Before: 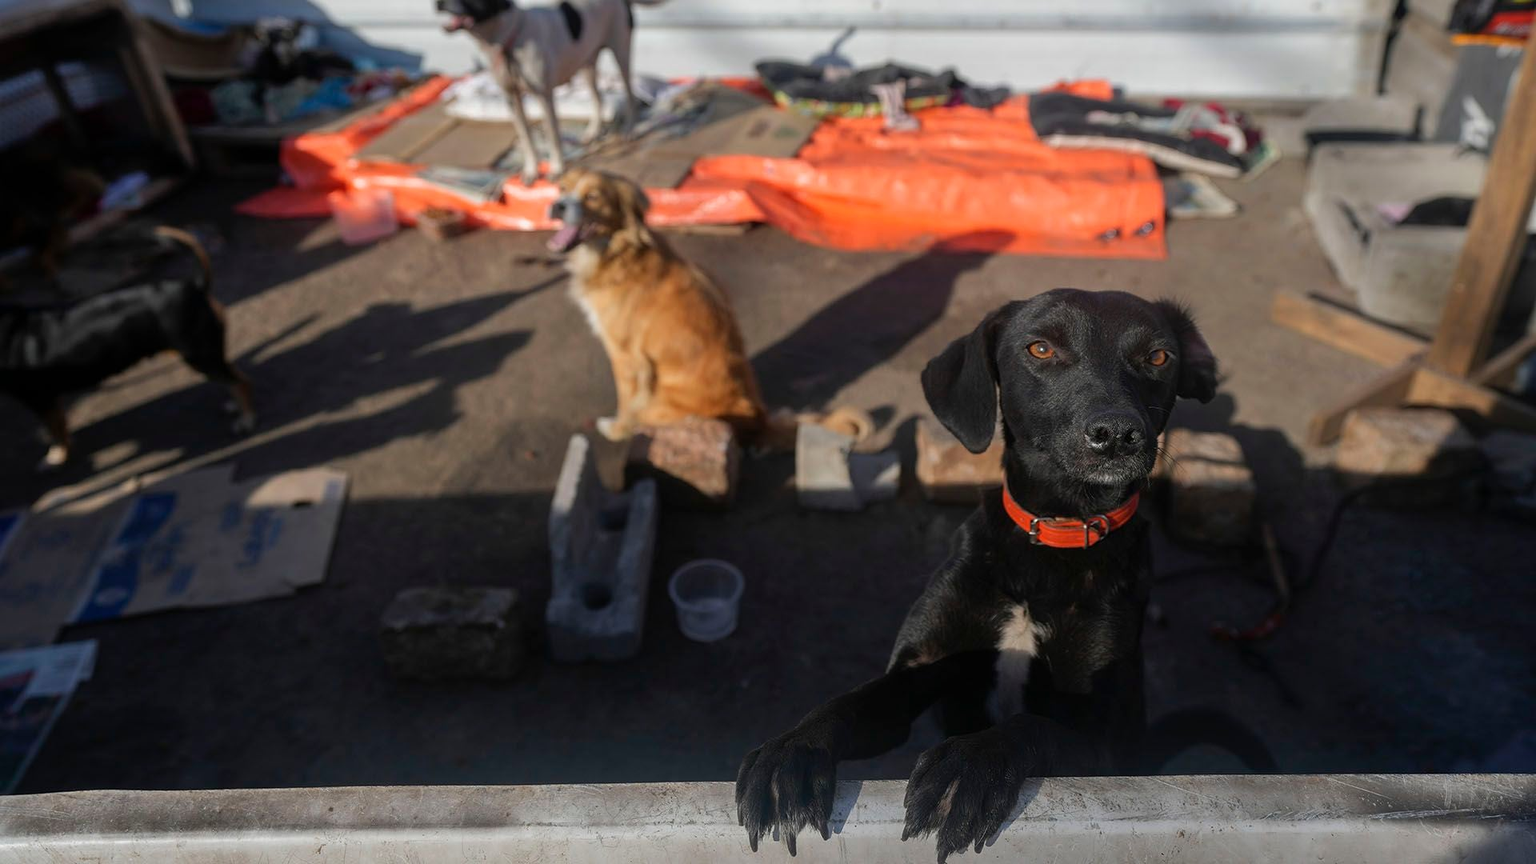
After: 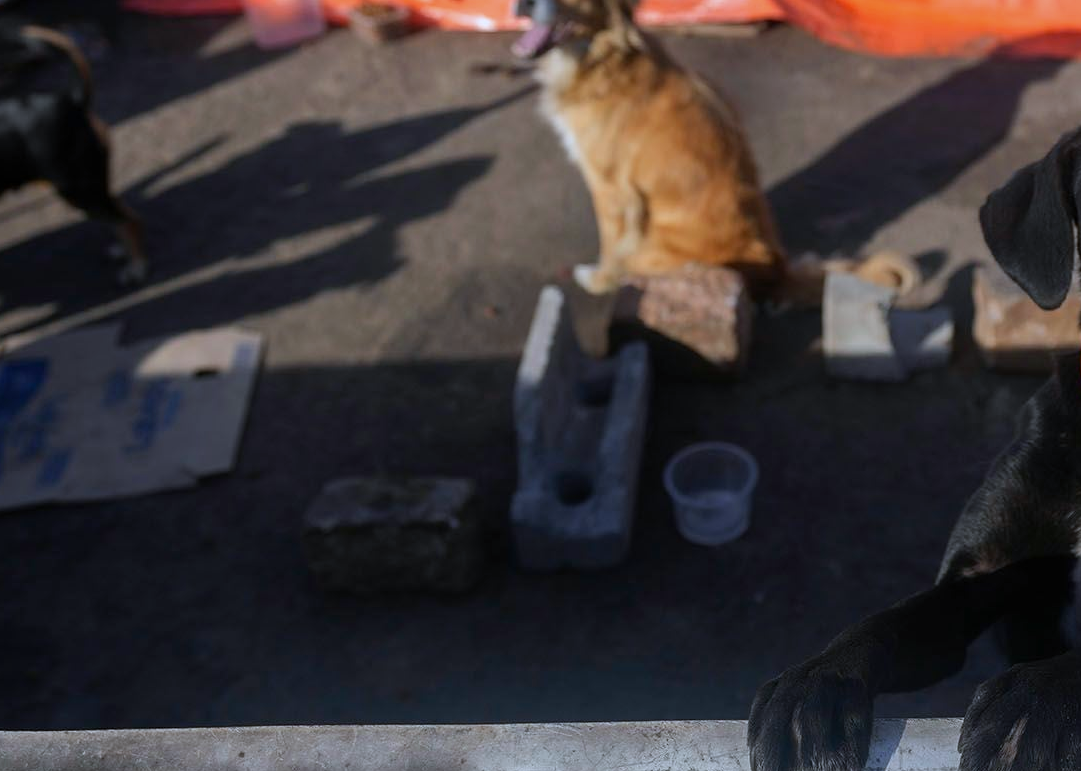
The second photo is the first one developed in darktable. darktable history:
crop: left 8.966%, top 23.852%, right 34.699%, bottom 4.703%
white balance: red 0.931, blue 1.11
